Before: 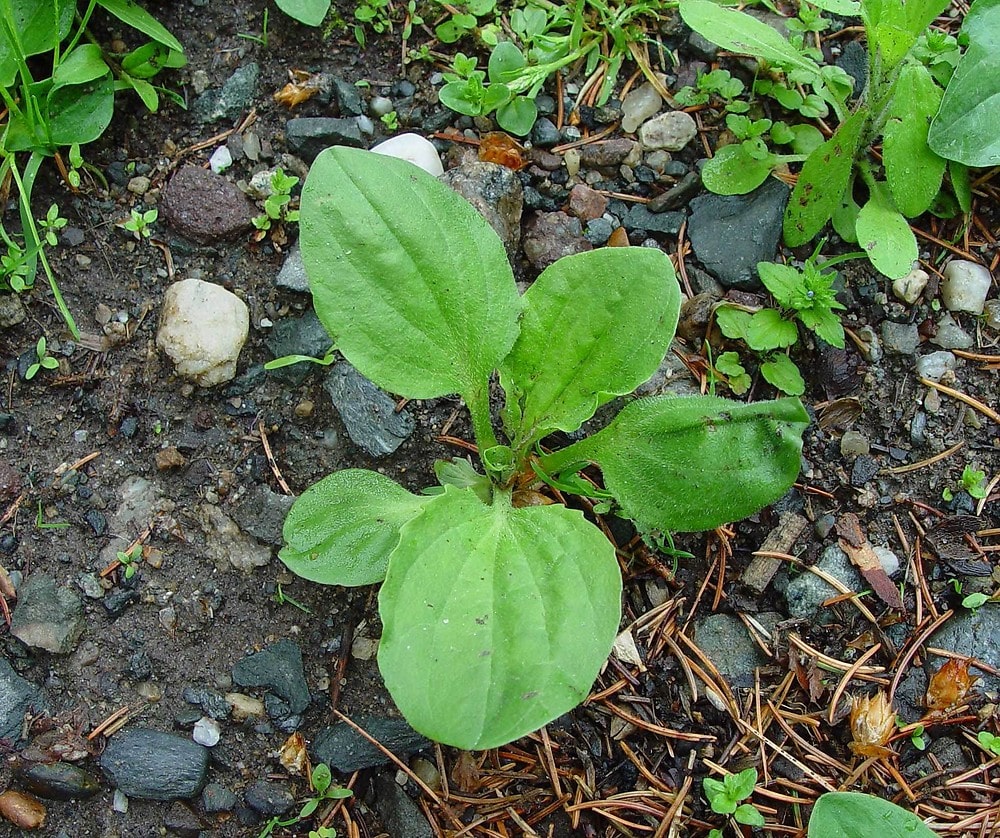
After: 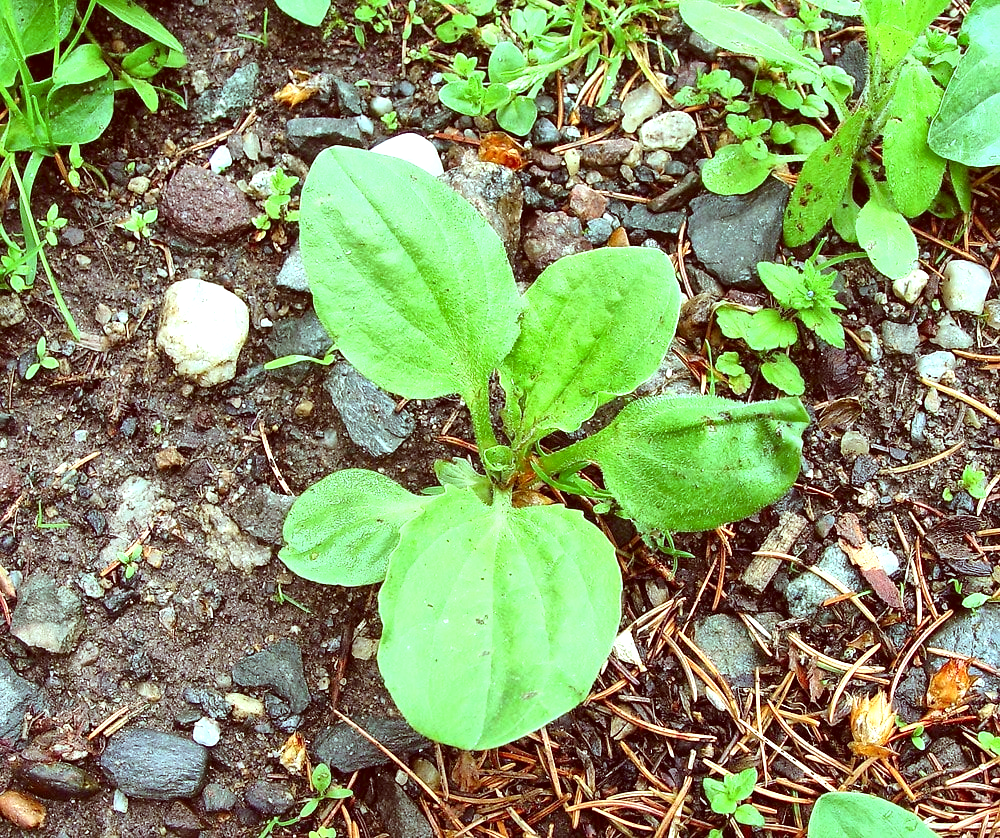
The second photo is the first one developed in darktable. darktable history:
tone equalizer: on, module defaults
local contrast: mode bilateral grid, contrast 21, coarseness 50, detail 178%, midtone range 0.2
exposure: black level correction 0, exposure 1.001 EV, compensate highlight preservation false
contrast brightness saturation: contrast 0.146, brightness 0.048
color correction: highlights a* -7.15, highlights b* -0.143, shadows a* 20.27, shadows b* 12.22
